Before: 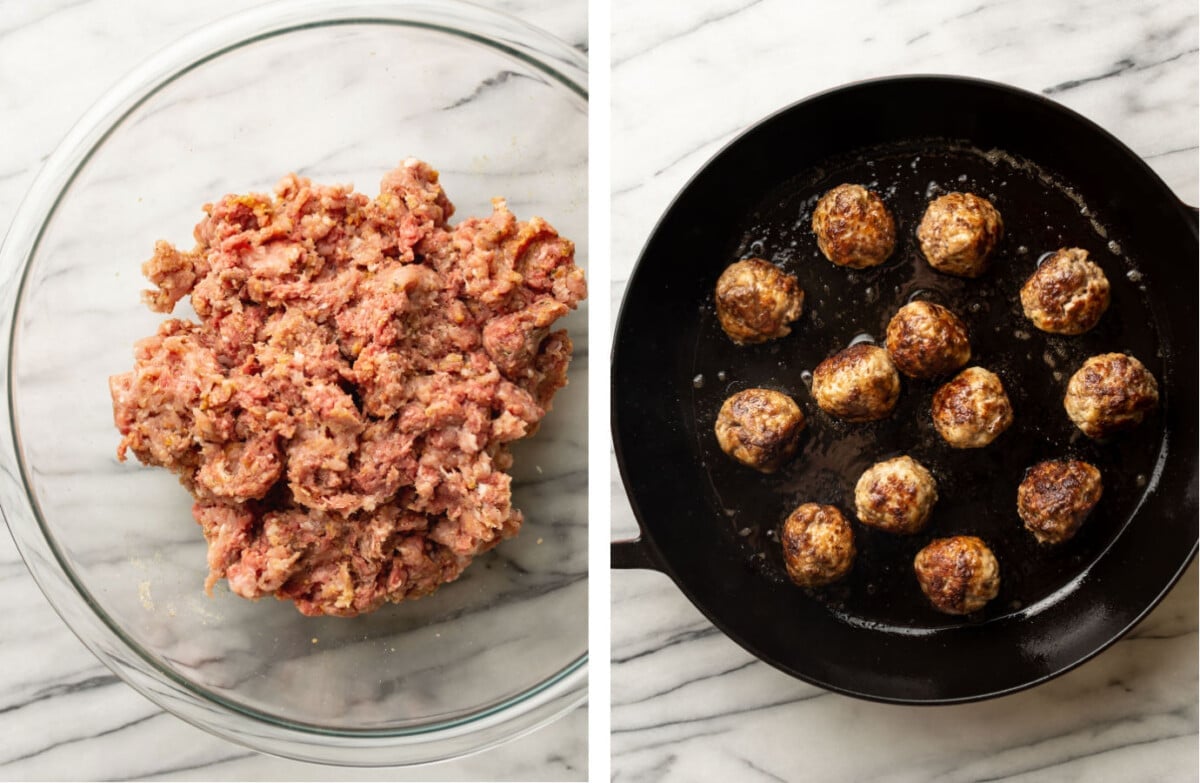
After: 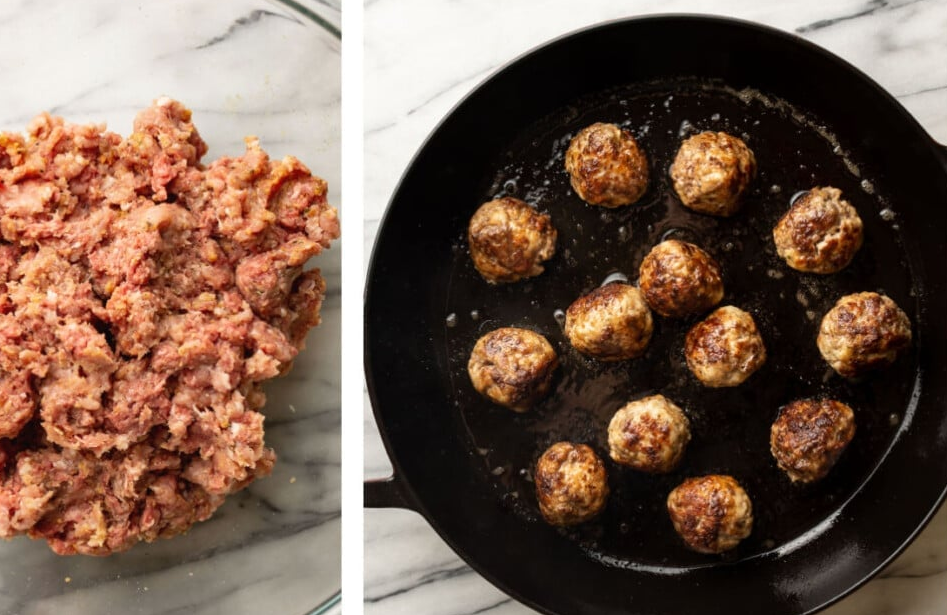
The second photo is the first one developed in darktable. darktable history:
crop and rotate: left 20.649%, top 7.895%, right 0.414%, bottom 13.554%
